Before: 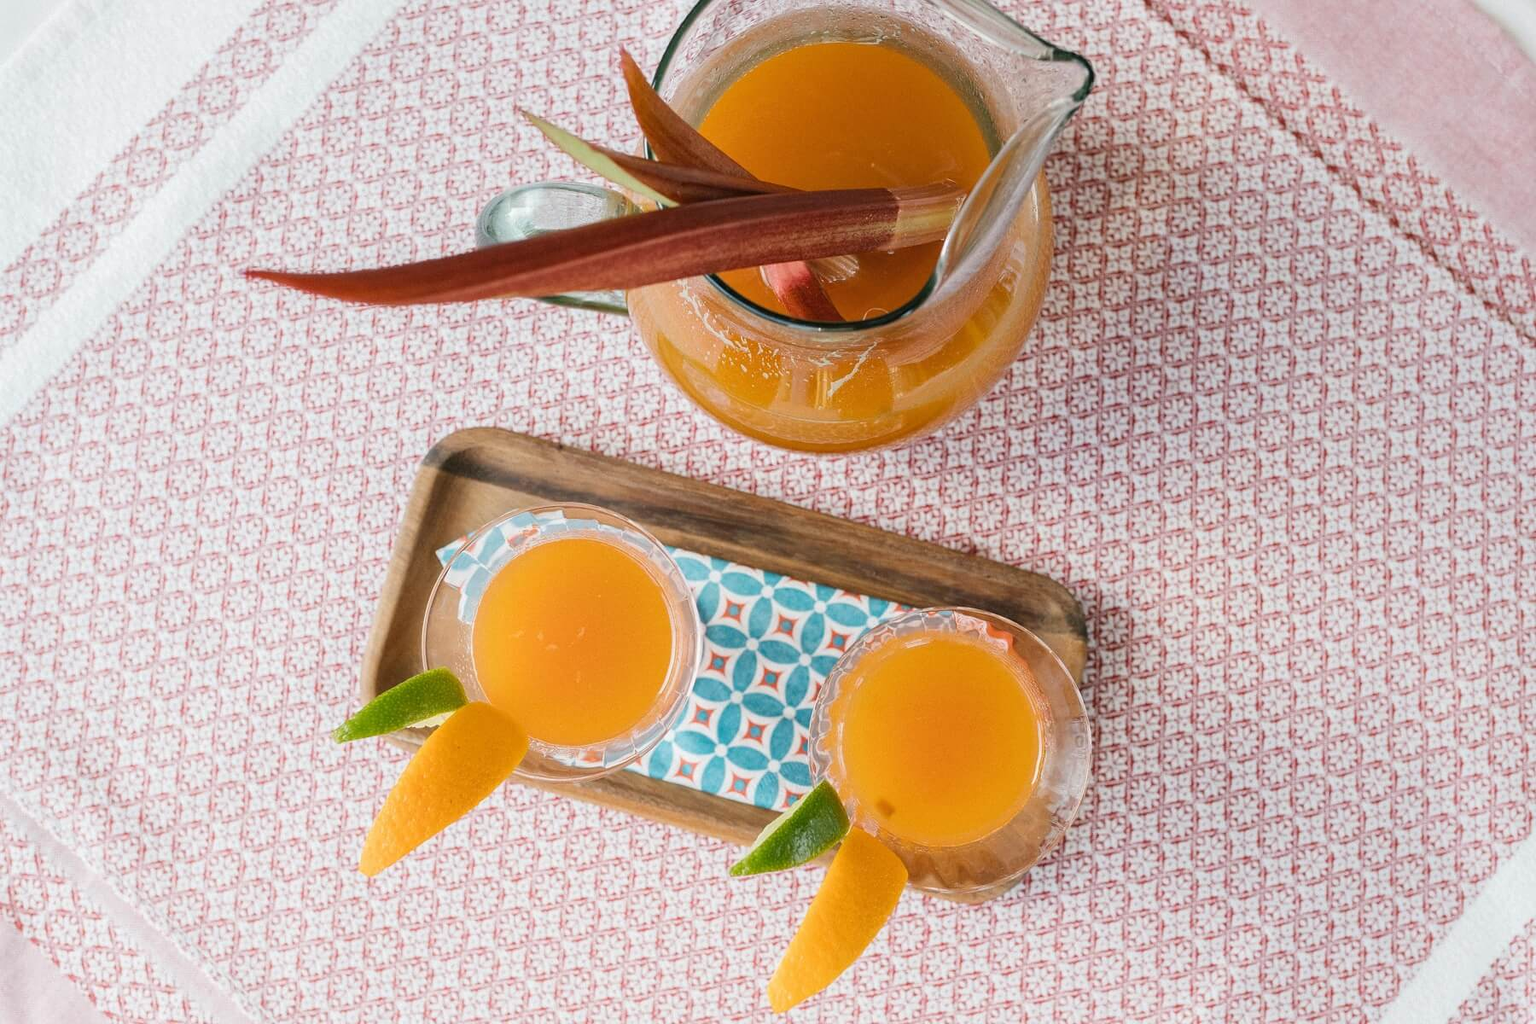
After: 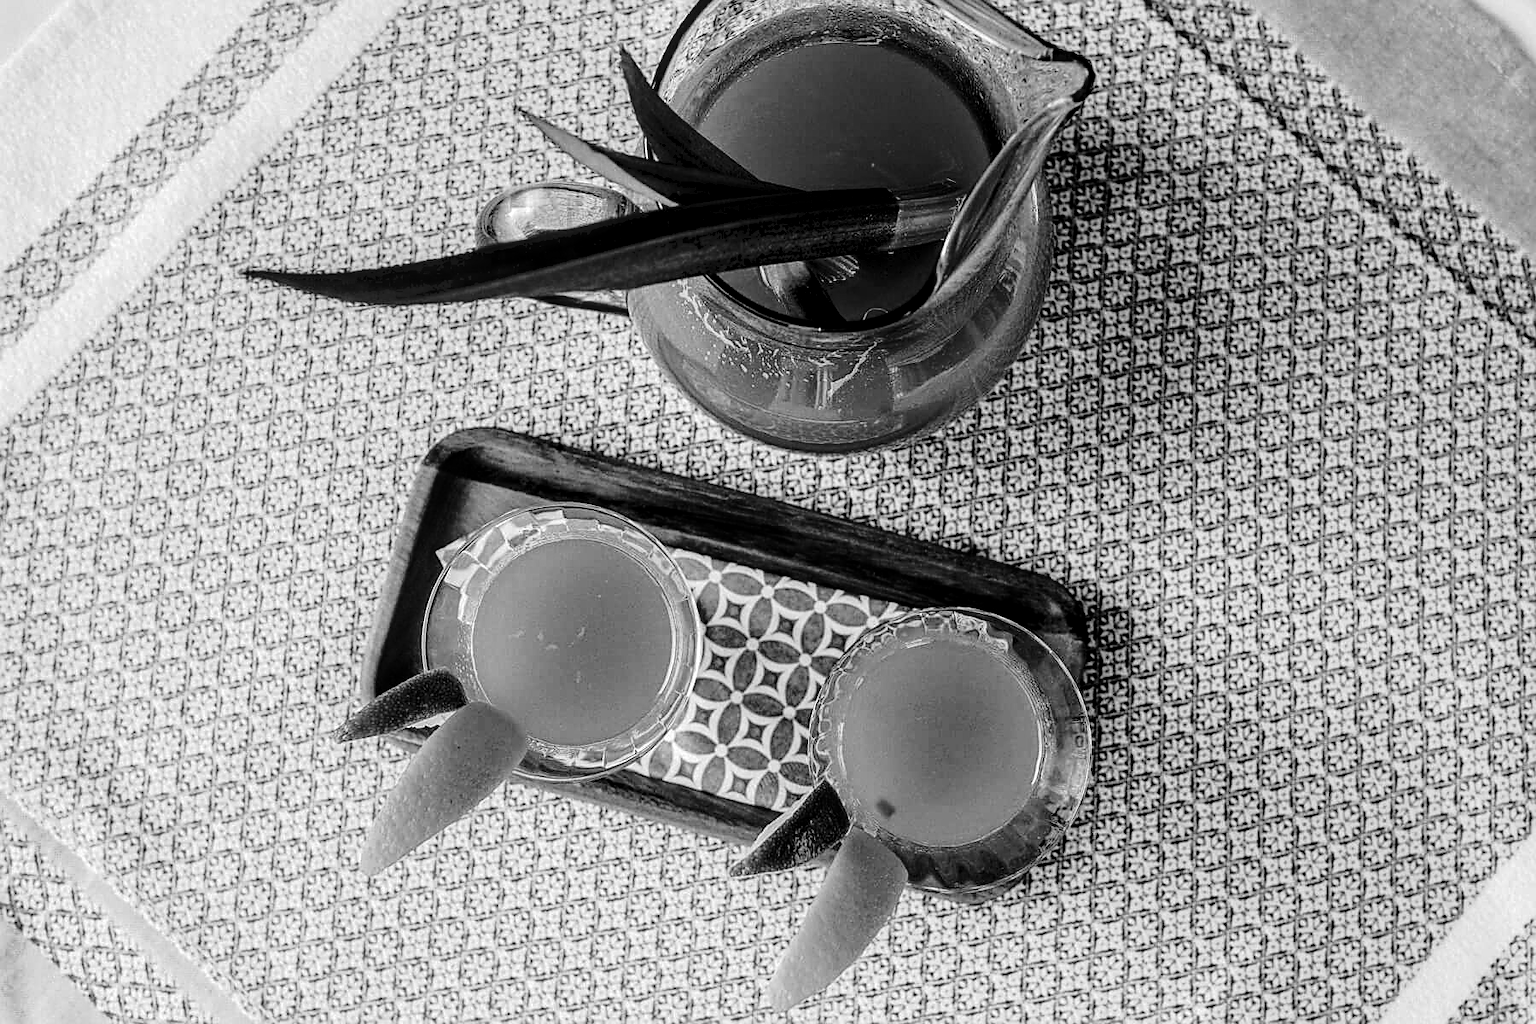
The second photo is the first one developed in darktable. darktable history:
contrast brightness saturation: contrast 0.09, brightness -0.59, saturation 0.17
tone curve: curves: ch0 [(0, 0) (0.003, 0.051) (0.011, 0.052) (0.025, 0.055) (0.044, 0.062) (0.069, 0.068) (0.1, 0.077) (0.136, 0.098) (0.177, 0.145) (0.224, 0.223) (0.277, 0.314) (0.335, 0.43) (0.399, 0.518) (0.468, 0.591) (0.543, 0.656) (0.623, 0.726) (0.709, 0.809) (0.801, 0.857) (0.898, 0.918) (1, 1)], preserve colors none
sharpen: on, module defaults
monochrome: a 2.21, b -1.33, size 2.2
local contrast: highlights 59%, detail 145%
